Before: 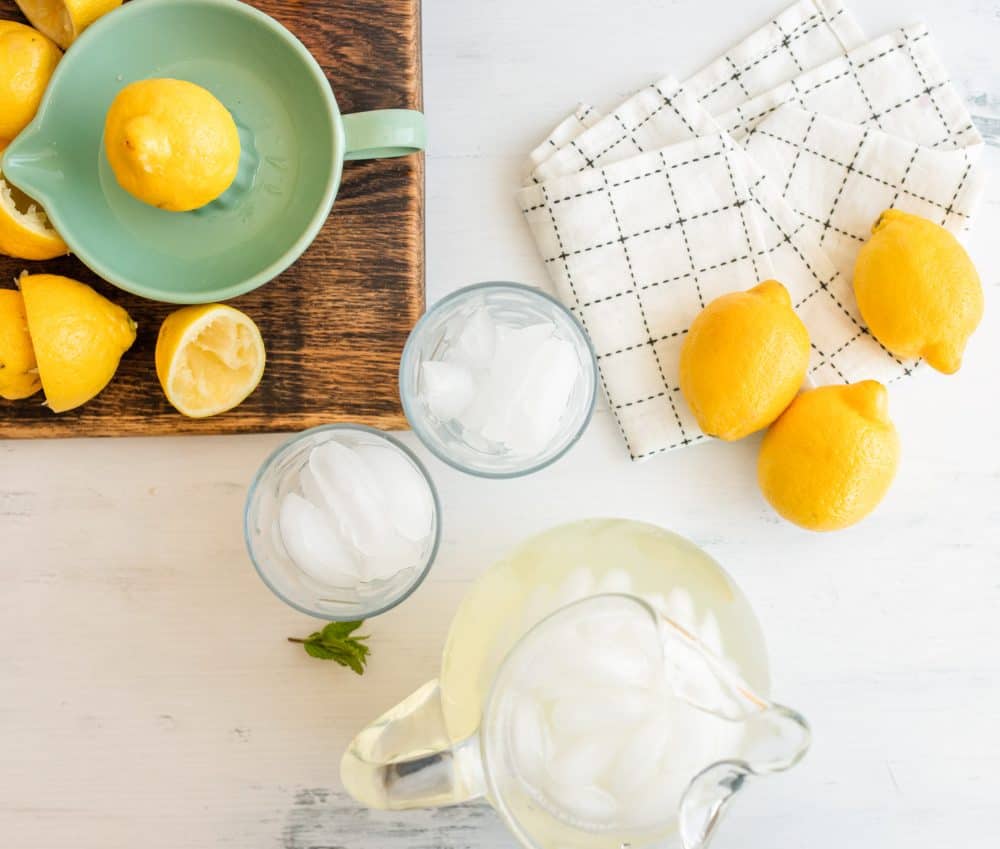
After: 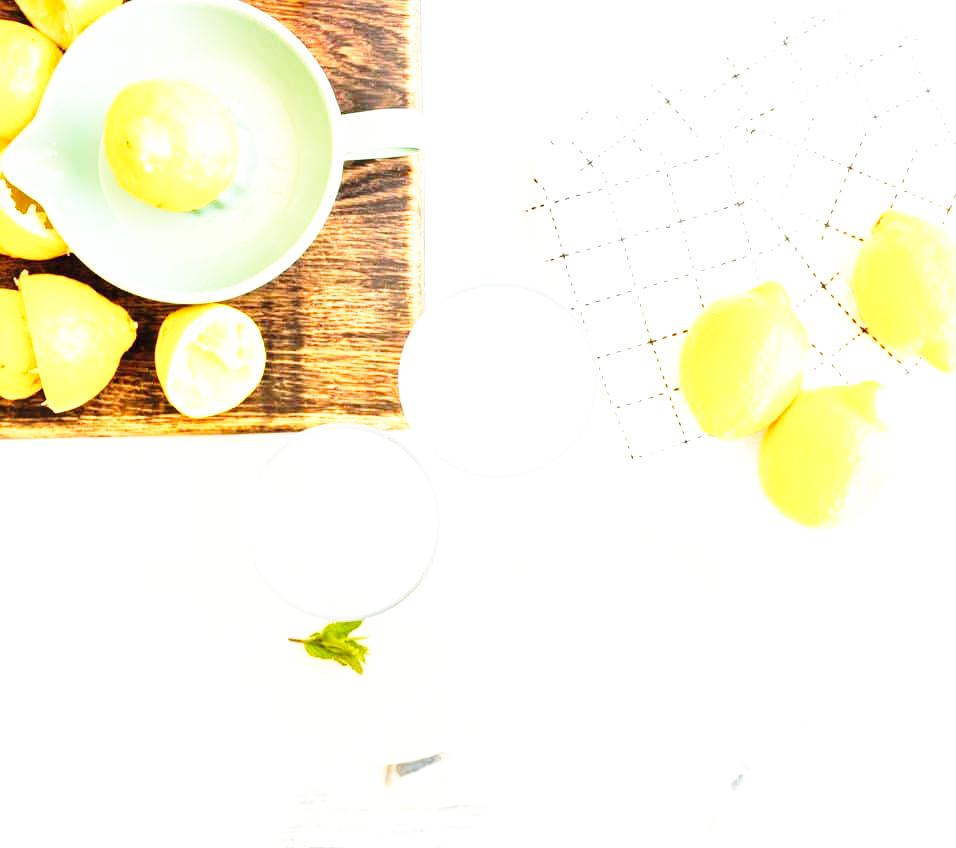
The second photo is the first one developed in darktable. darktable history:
exposure: black level correction 0, exposure 1.032 EV, compensate highlight preservation false
crop: right 4.049%, bottom 0.038%
base curve: curves: ch0 [(0, 0) (0.026, 0.03) (0.109, 0.232) (0.351, 0.748) (0.669, 0.968) (1, 1)], preserve colors none
